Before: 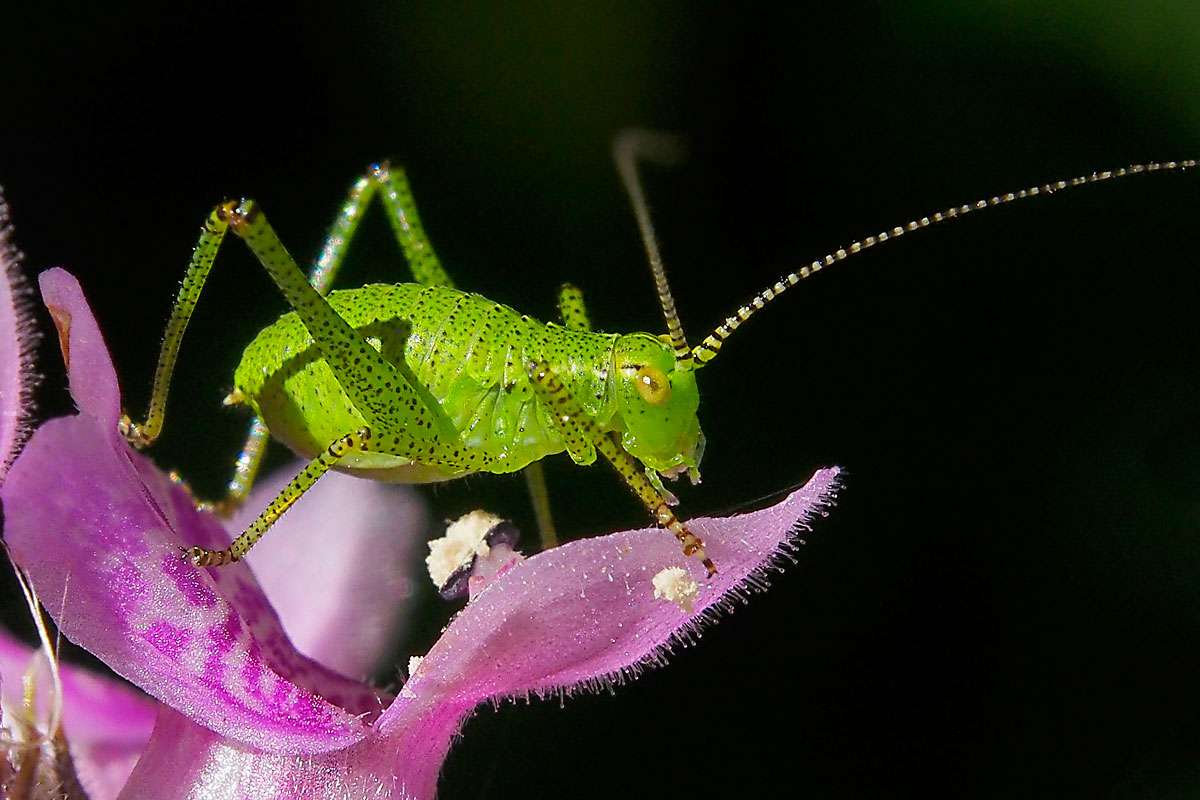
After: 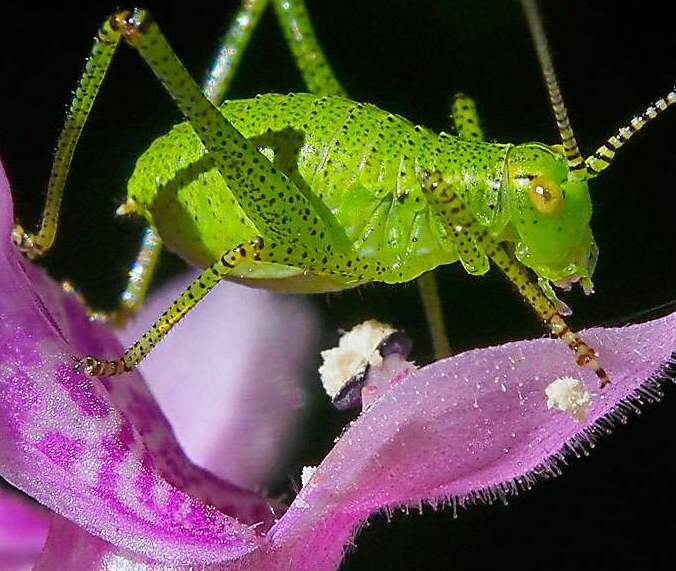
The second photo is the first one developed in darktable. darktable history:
crop: left 8.966%, top 23.852%, right 34.699%, bottom 4.703%
white balance: red 0.967, blue 1.049
